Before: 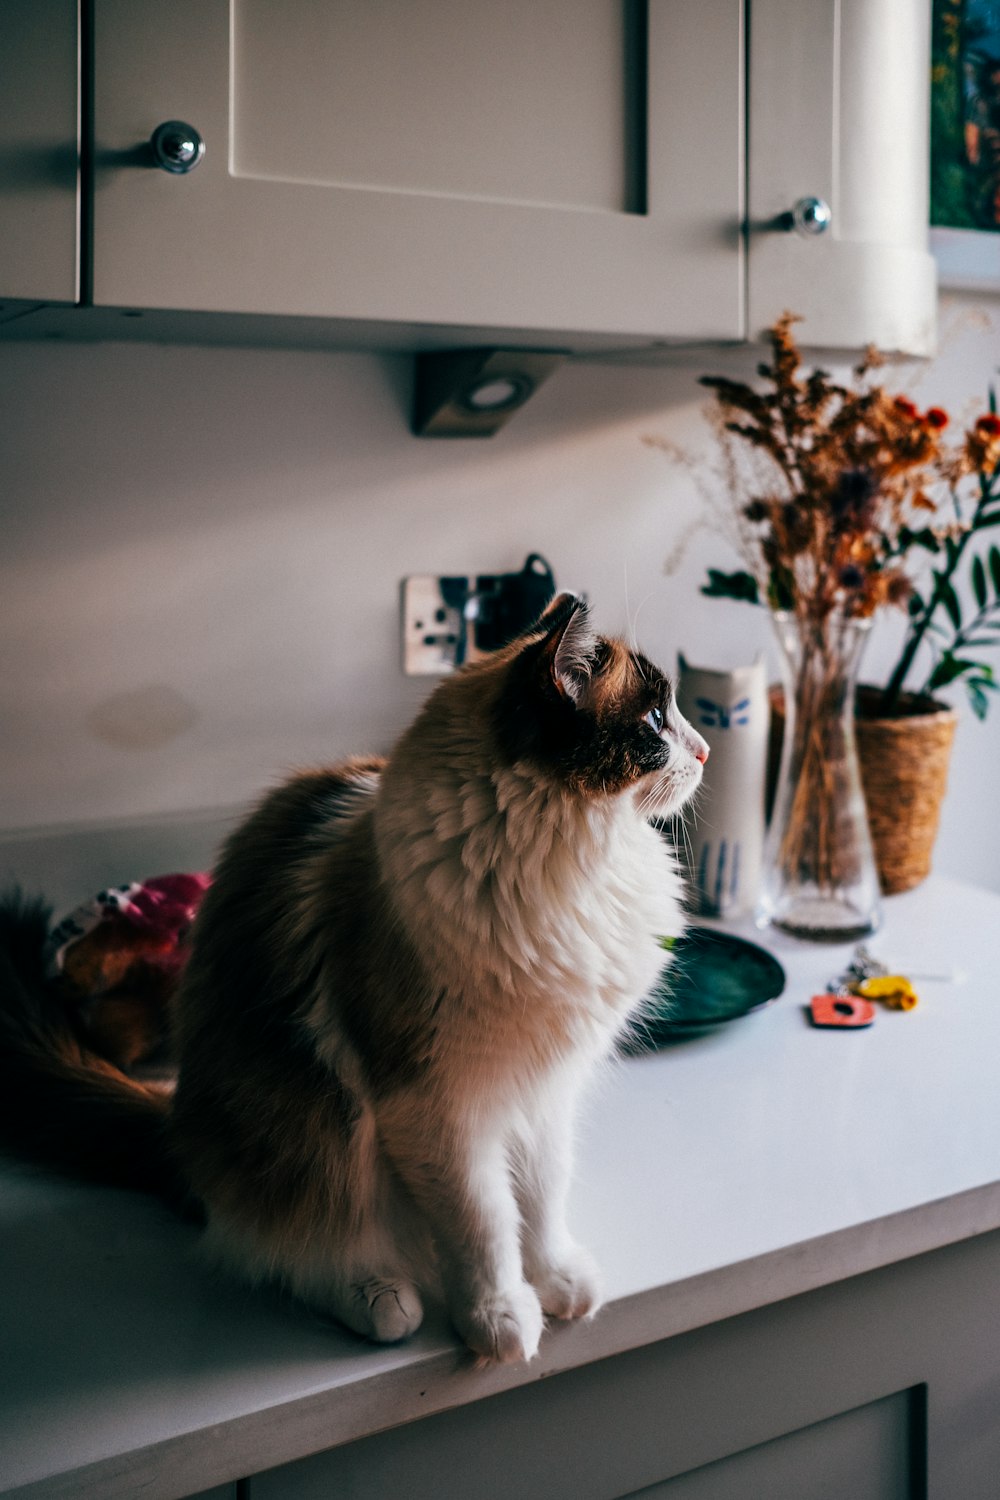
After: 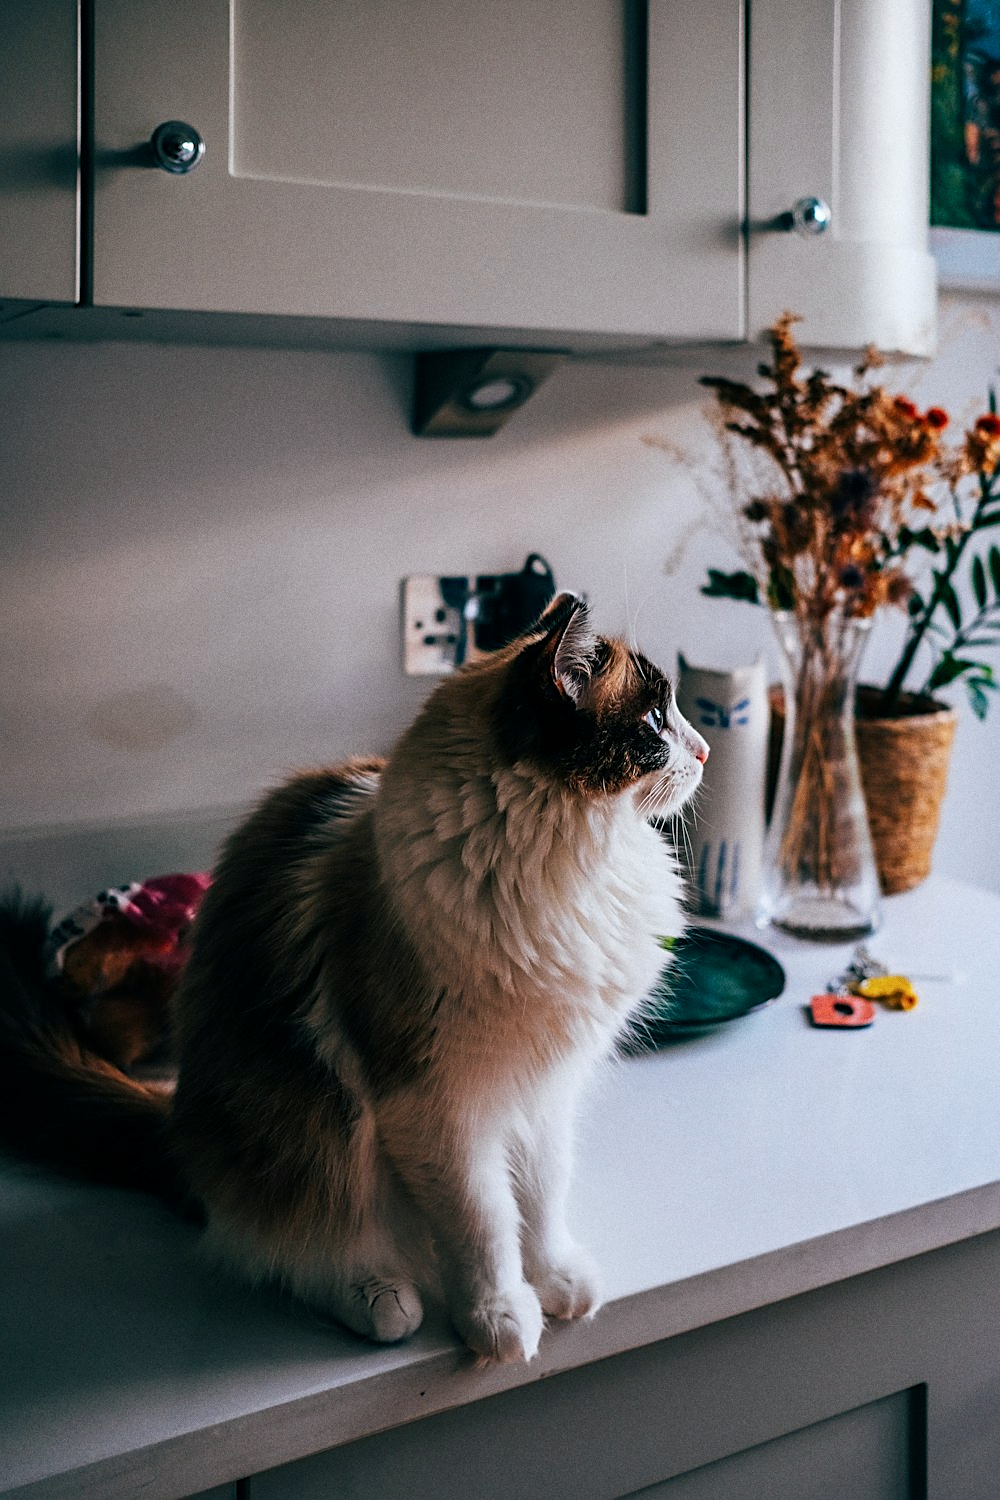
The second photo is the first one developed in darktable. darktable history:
sharpen: on, module defaults
grain: coarseness 0.47 ISO
color calibration: x 0.355, y 0.367, temperature 4700.38 K
